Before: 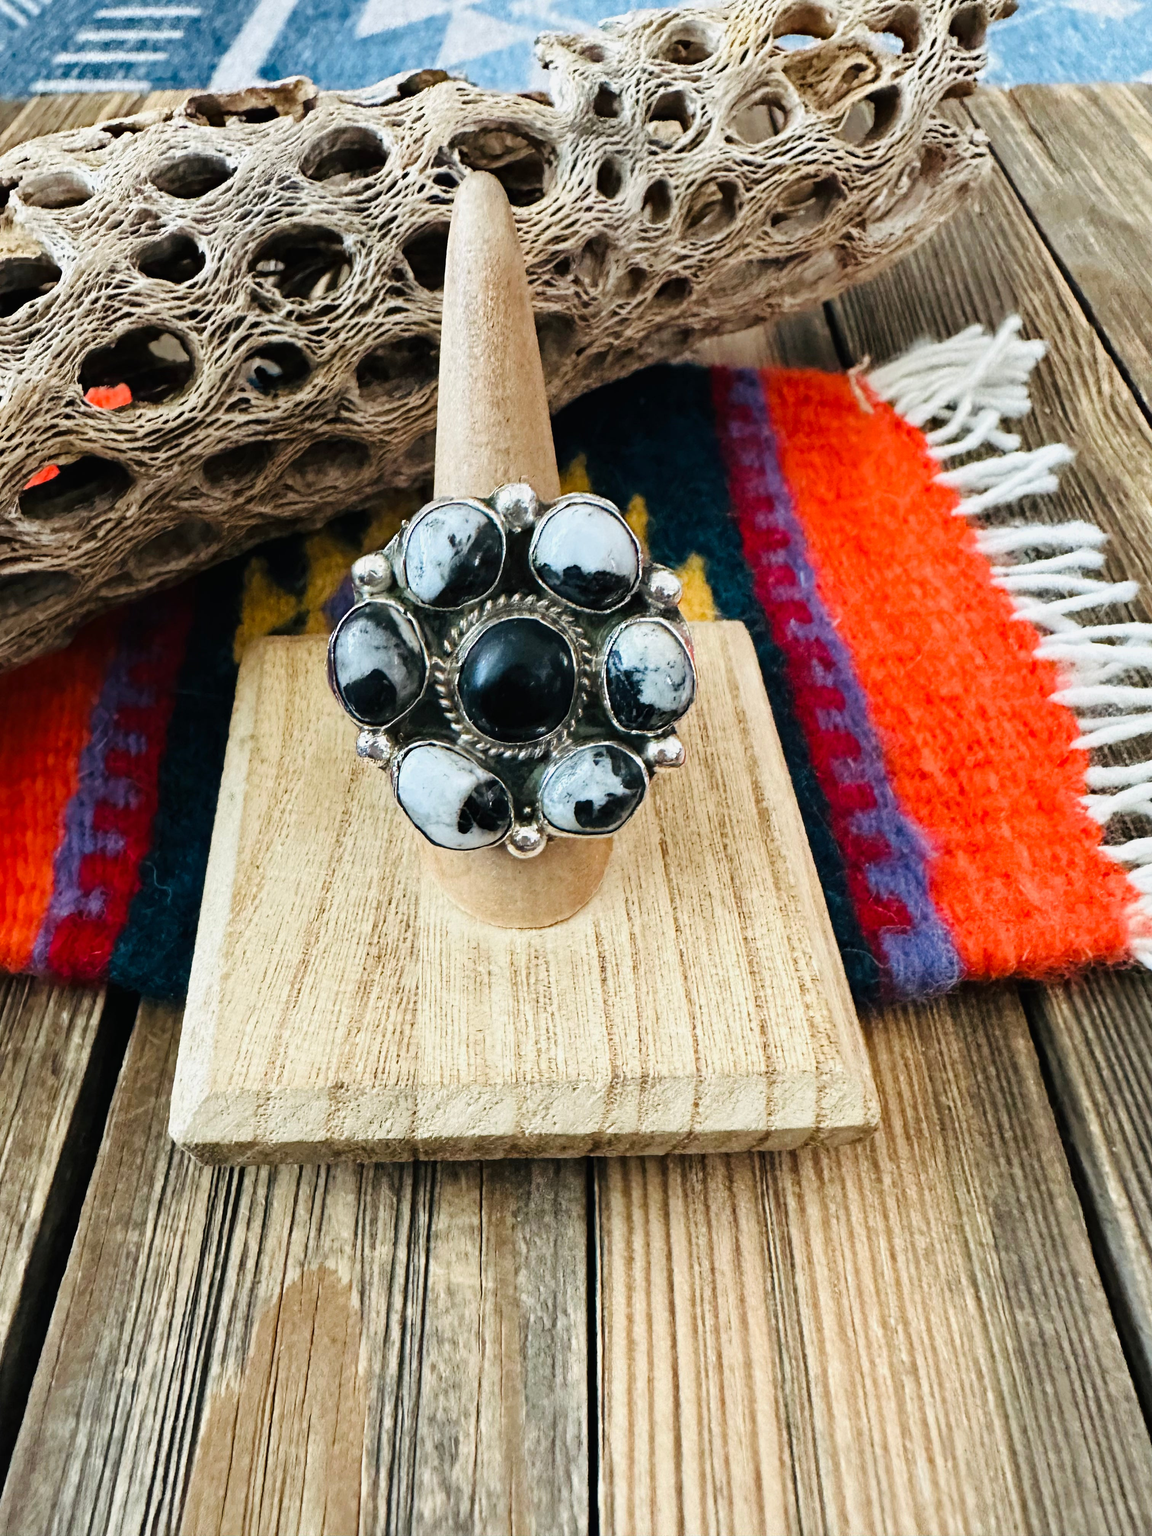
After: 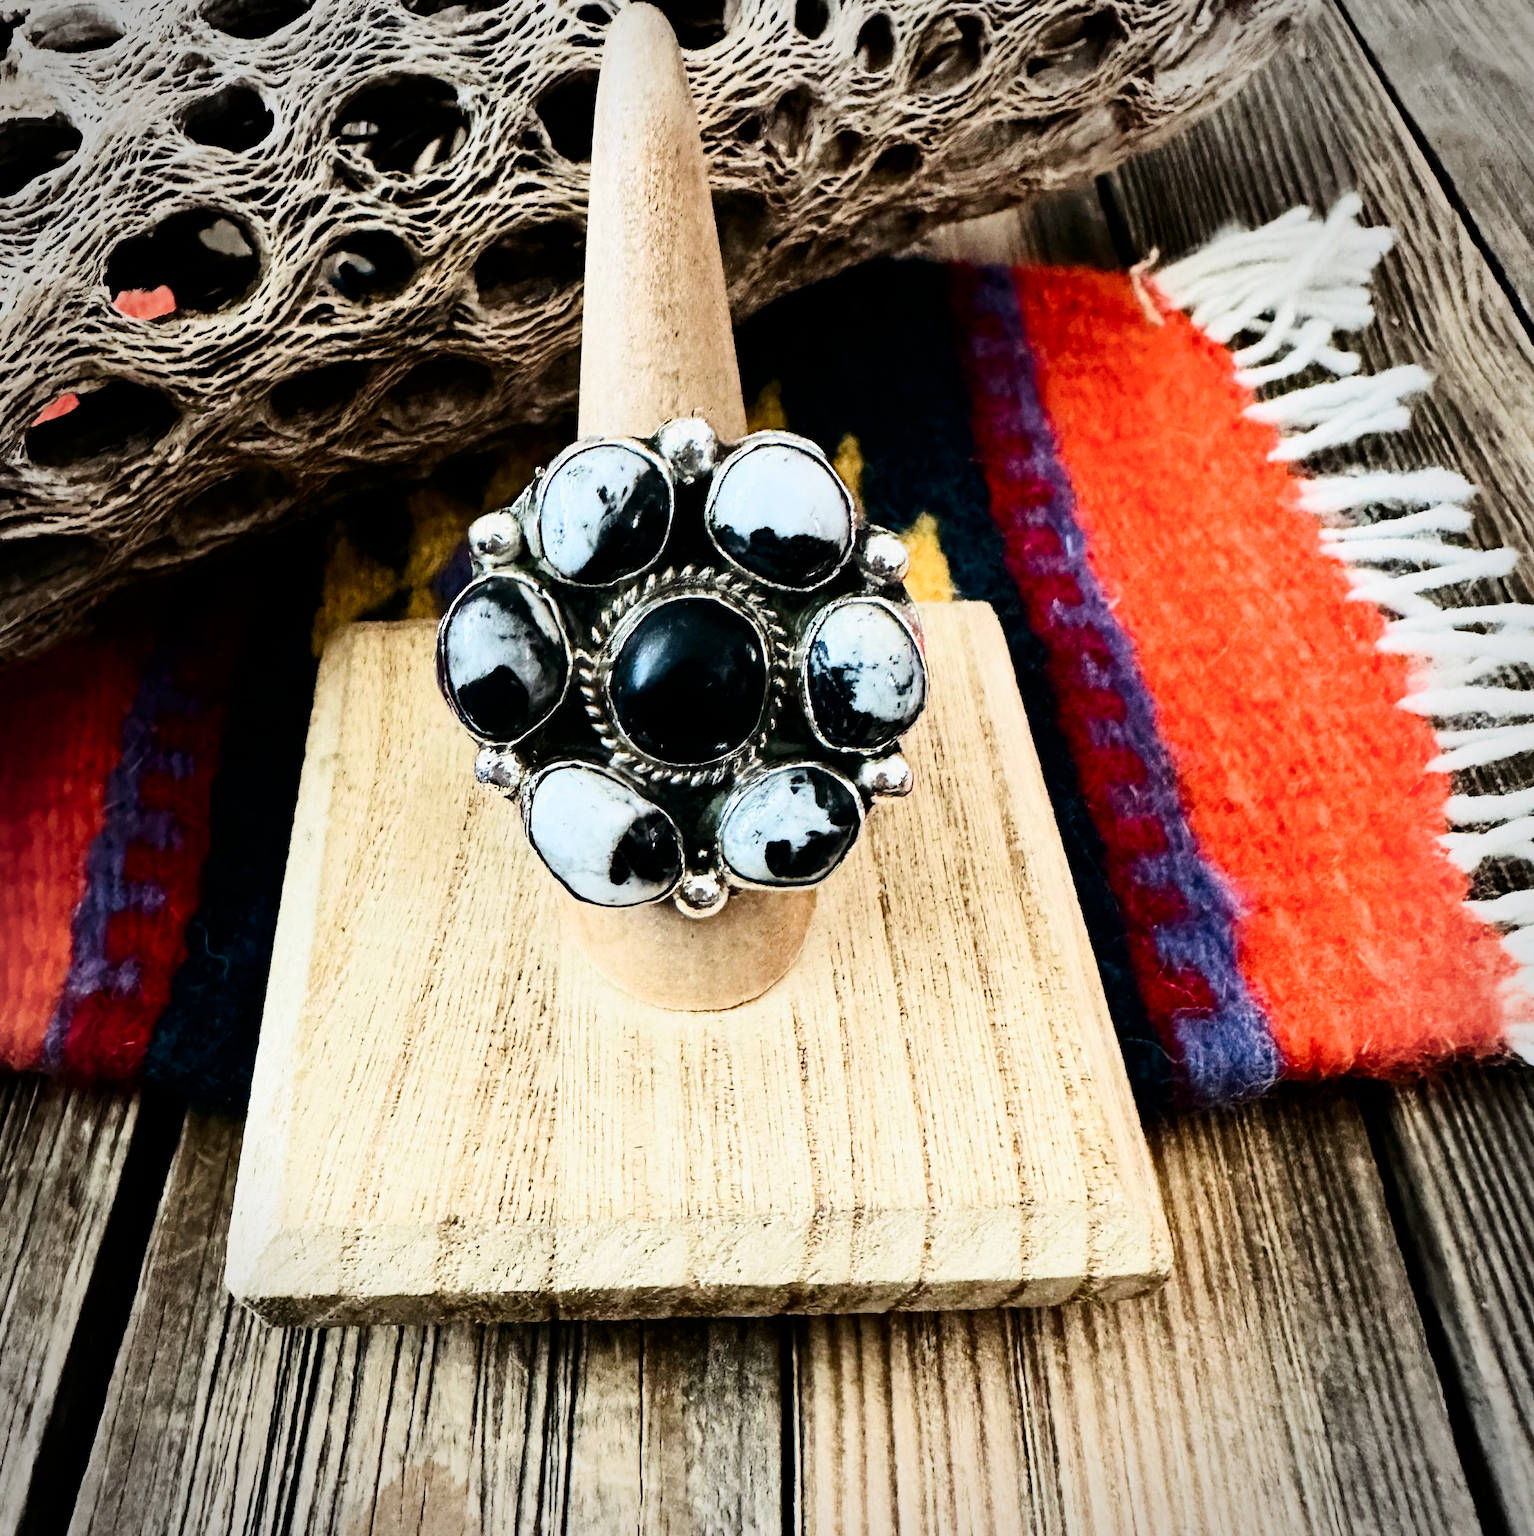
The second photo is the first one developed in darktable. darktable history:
contrast brightness saturation: contrast 0.286
filmic rgb: black relative exposure -8.04 EV, white relative exposure 3 EV, hardness 5.4, contrast 1.247
crop: top 11.048%, bottom 13.871%
vignetting: unbound false
